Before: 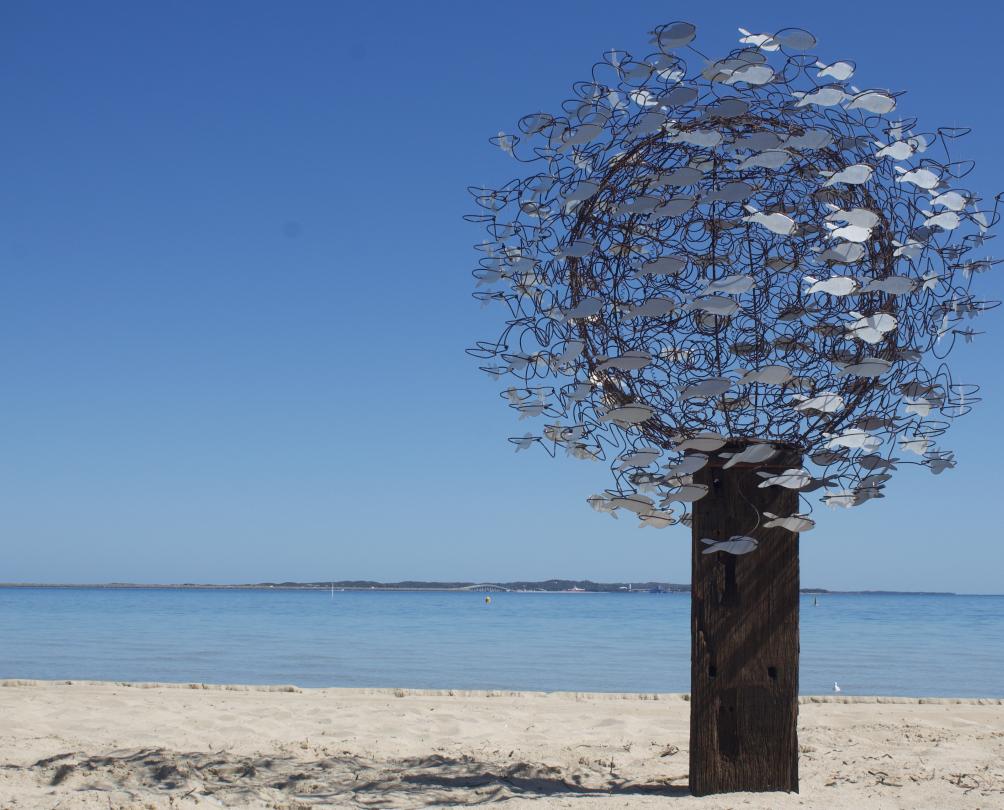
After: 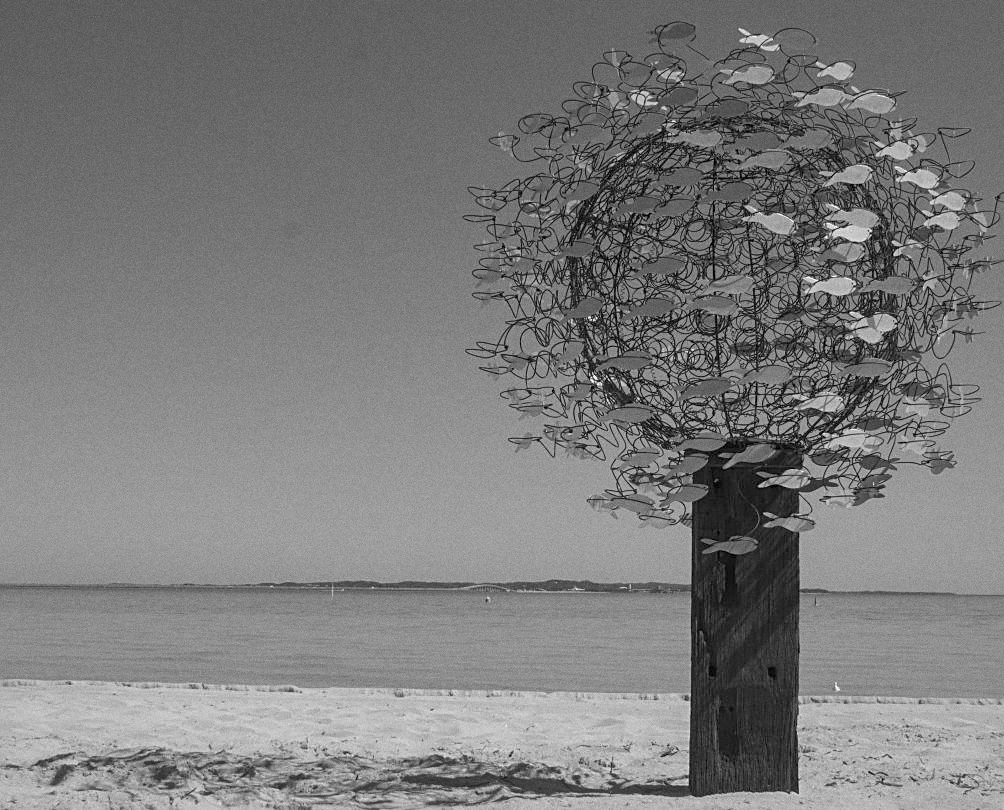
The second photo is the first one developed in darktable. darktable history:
exposure: exposure -0.064 EV, compensate highlight preservation false
sharpen: amount 0.478
shadows and highlights: on, module defaults
monochrome: on, module defaults
local contrast: detail 115%
grain: coarseness 0.09 ISO
